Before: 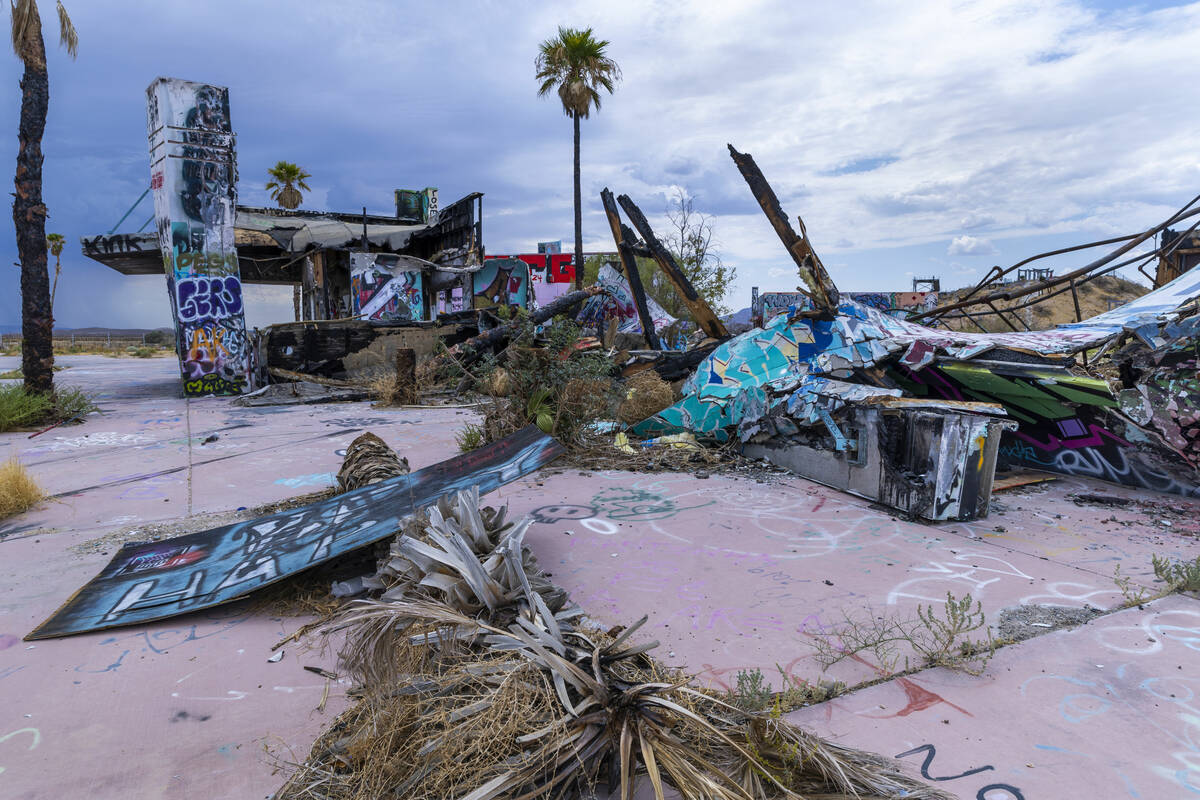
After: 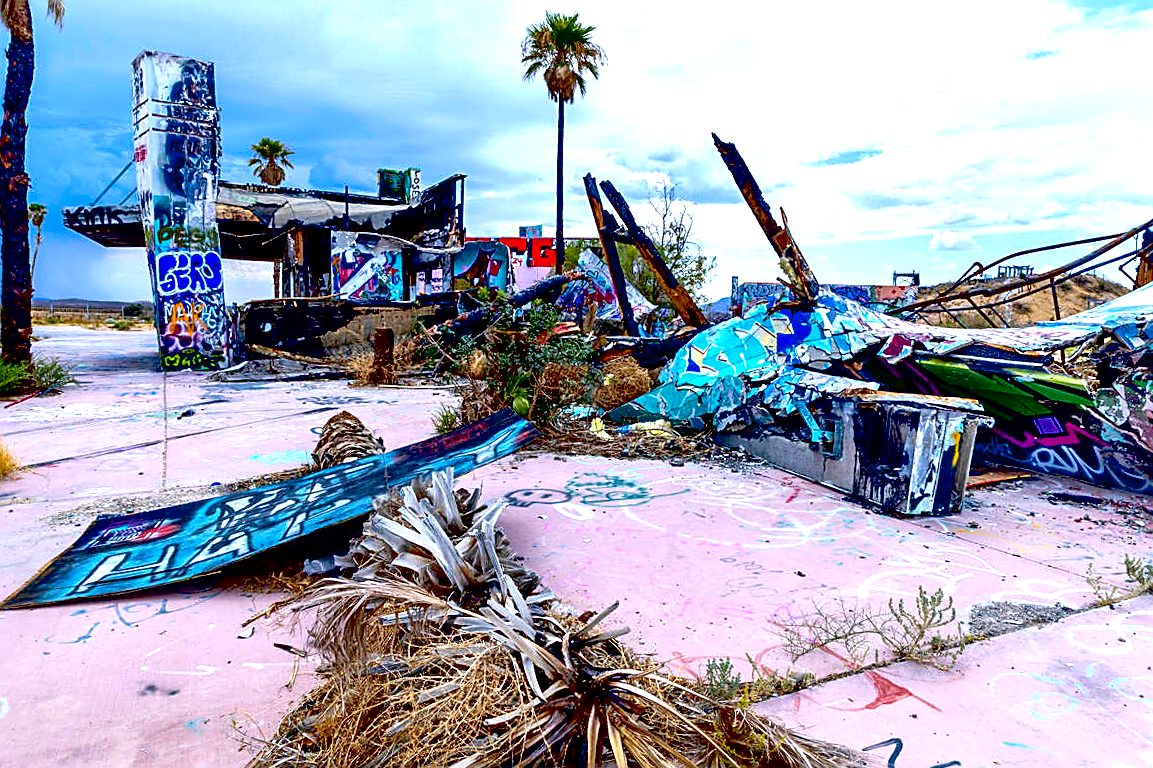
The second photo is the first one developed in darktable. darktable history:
crop and rotate: angle -1.56°
exposure: black level correction 0.034, exposure 0.908 EV, compensate exposure bias true, compensate highlight preservation false
sharpen: on, module defaults
contrast brightness saturation: contrast 0.079, saturation 0.203
local contrast: mode bilateral grid, contrast 26, coarseness 60, detail 151%, midtone range 0.2
